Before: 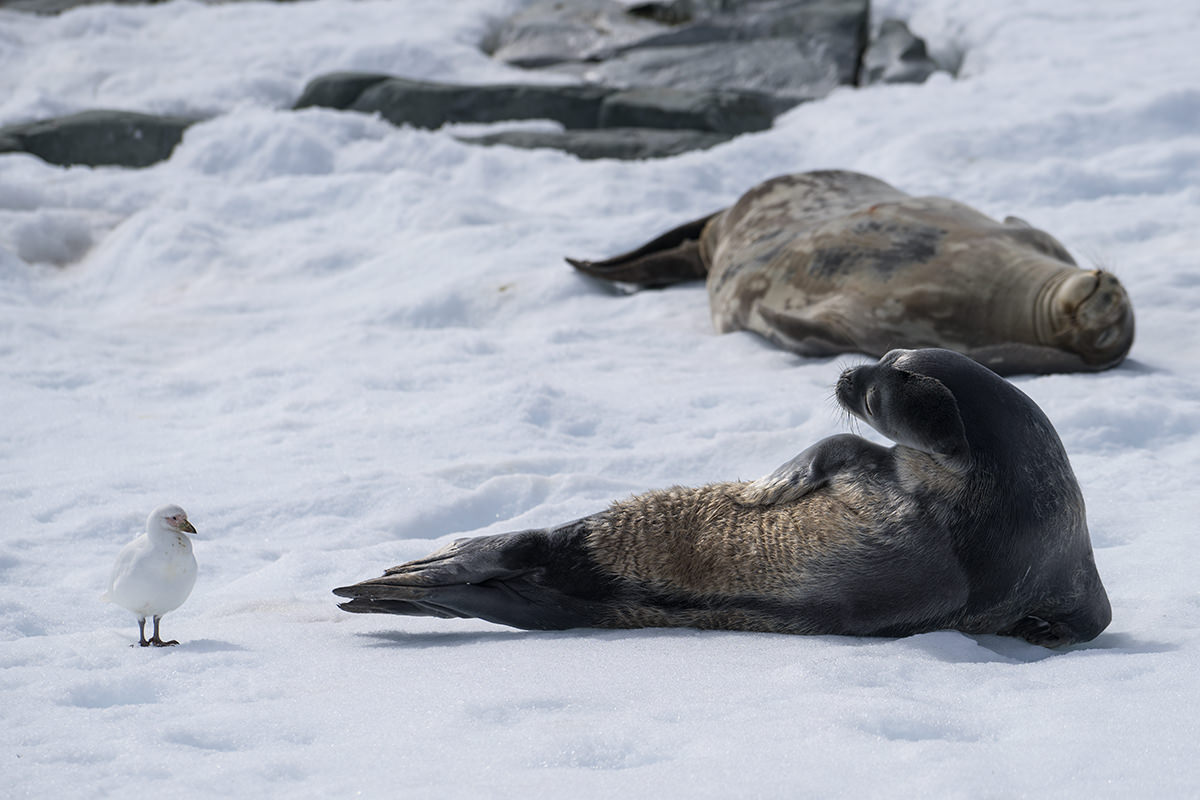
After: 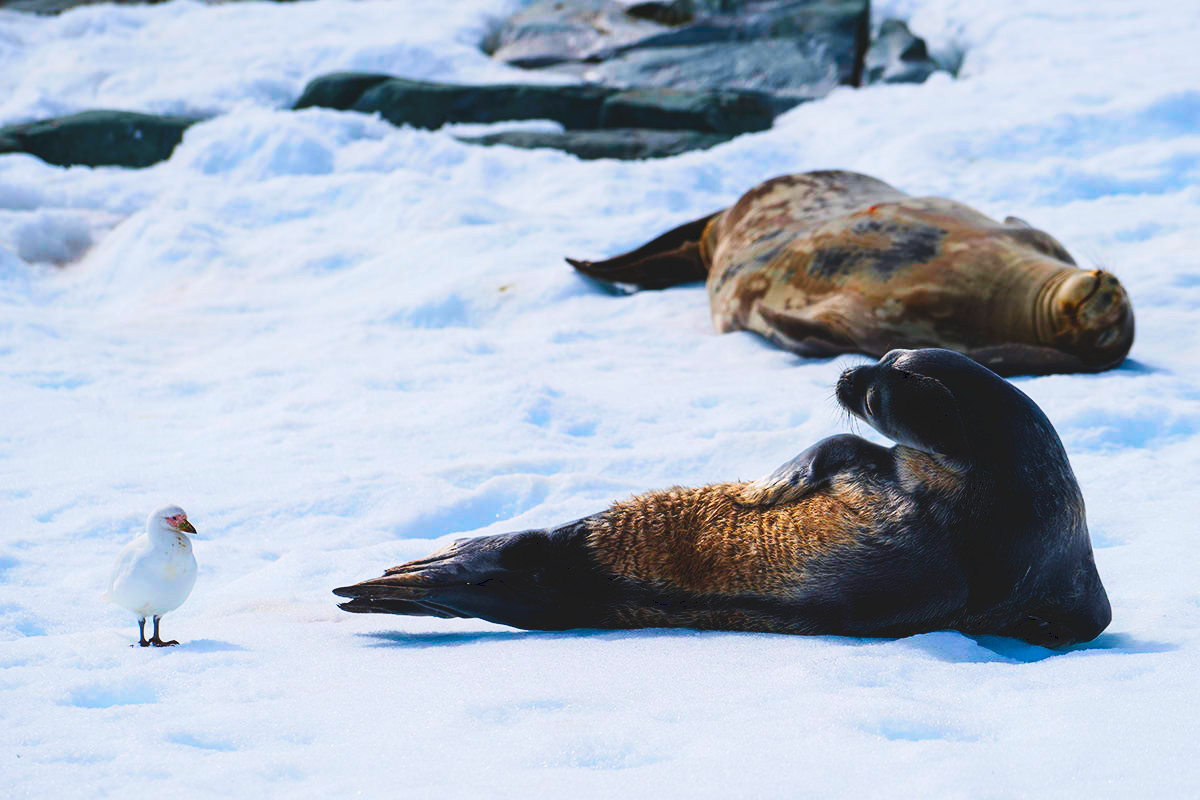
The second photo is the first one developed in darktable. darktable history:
tone curve: curves: ch0 [(0, 0) (0.003, 0.103) (0.011, 0.103) (0.025, 0.105) (0.044, 0.108) (0.069, 0.108) (0.1, 0.111) (0.136, 0.121) (0.177, 0.145) (0.224, 0.174) (0.277, 0.223) (0.335, 0.289) (0.399, 0.374) (0.468, 0.47) (0.543, 0.579) (0.623, 0.687) (0.709, 0.787) (0.801, 0.879) (0.898, 0.942) (1, 1)], preserve colors none
color correction: highlights b* 0.029, saturation 2.11
